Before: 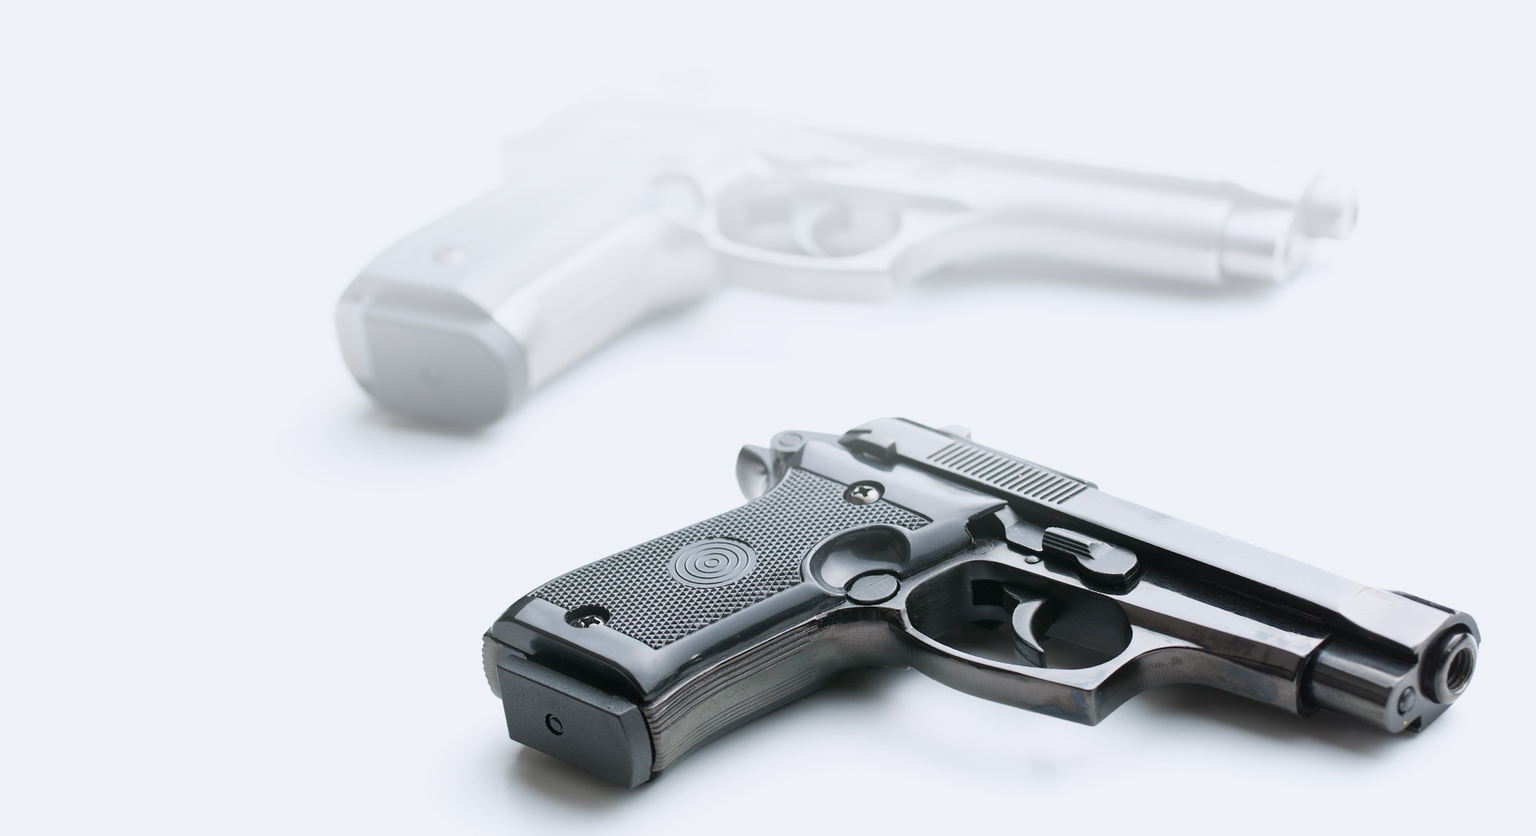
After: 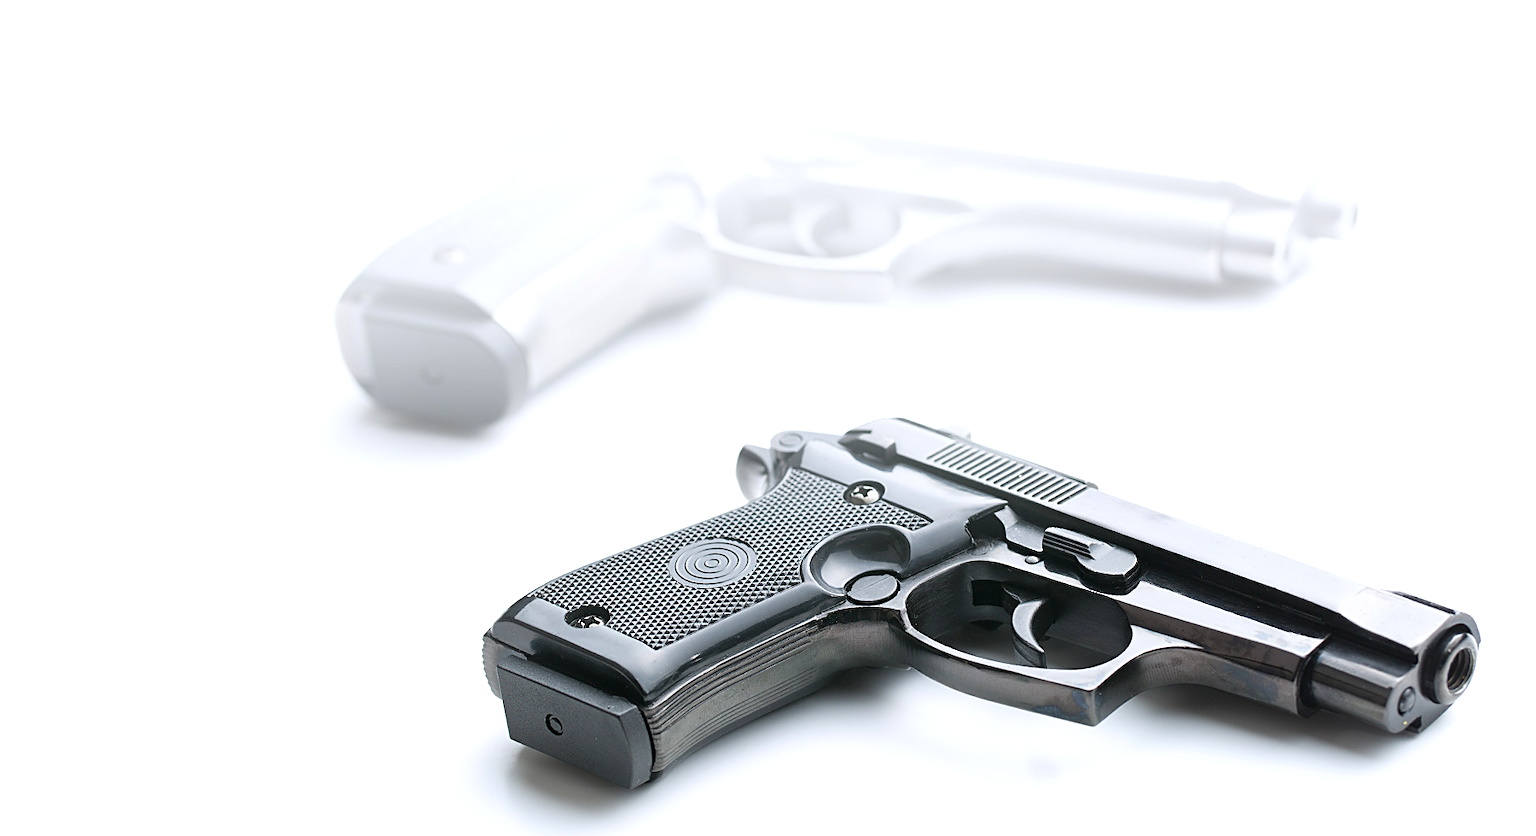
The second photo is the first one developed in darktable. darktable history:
sharpen: on, module defaults
exposure: exposure 0.3 EV, compensate highlight preservation false
